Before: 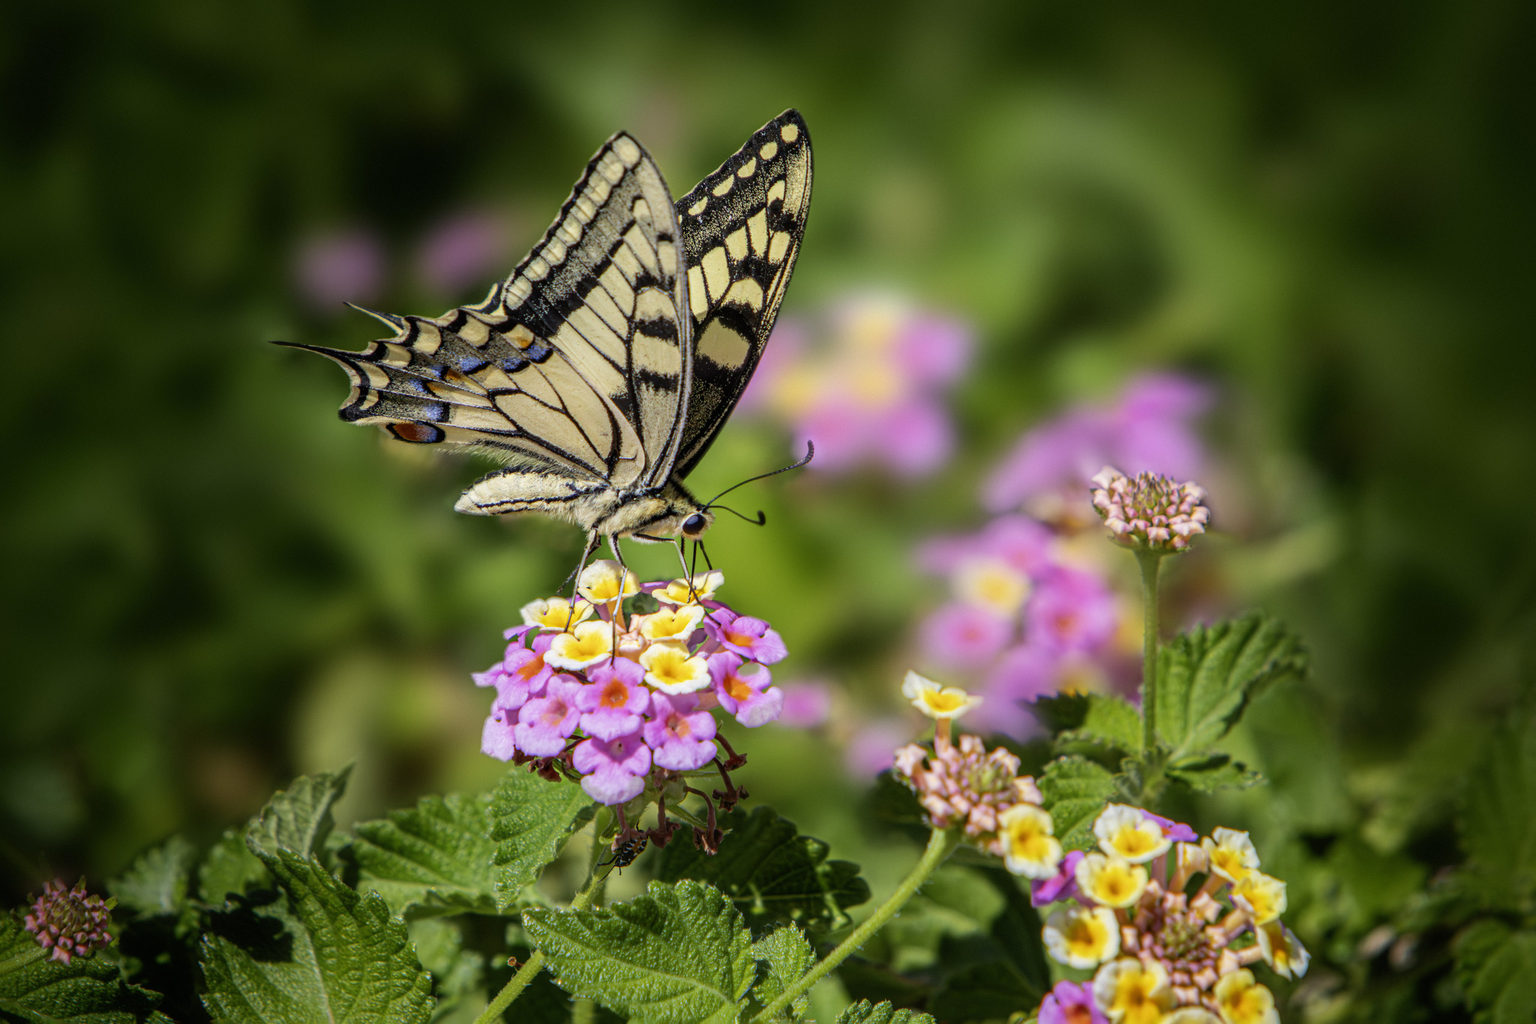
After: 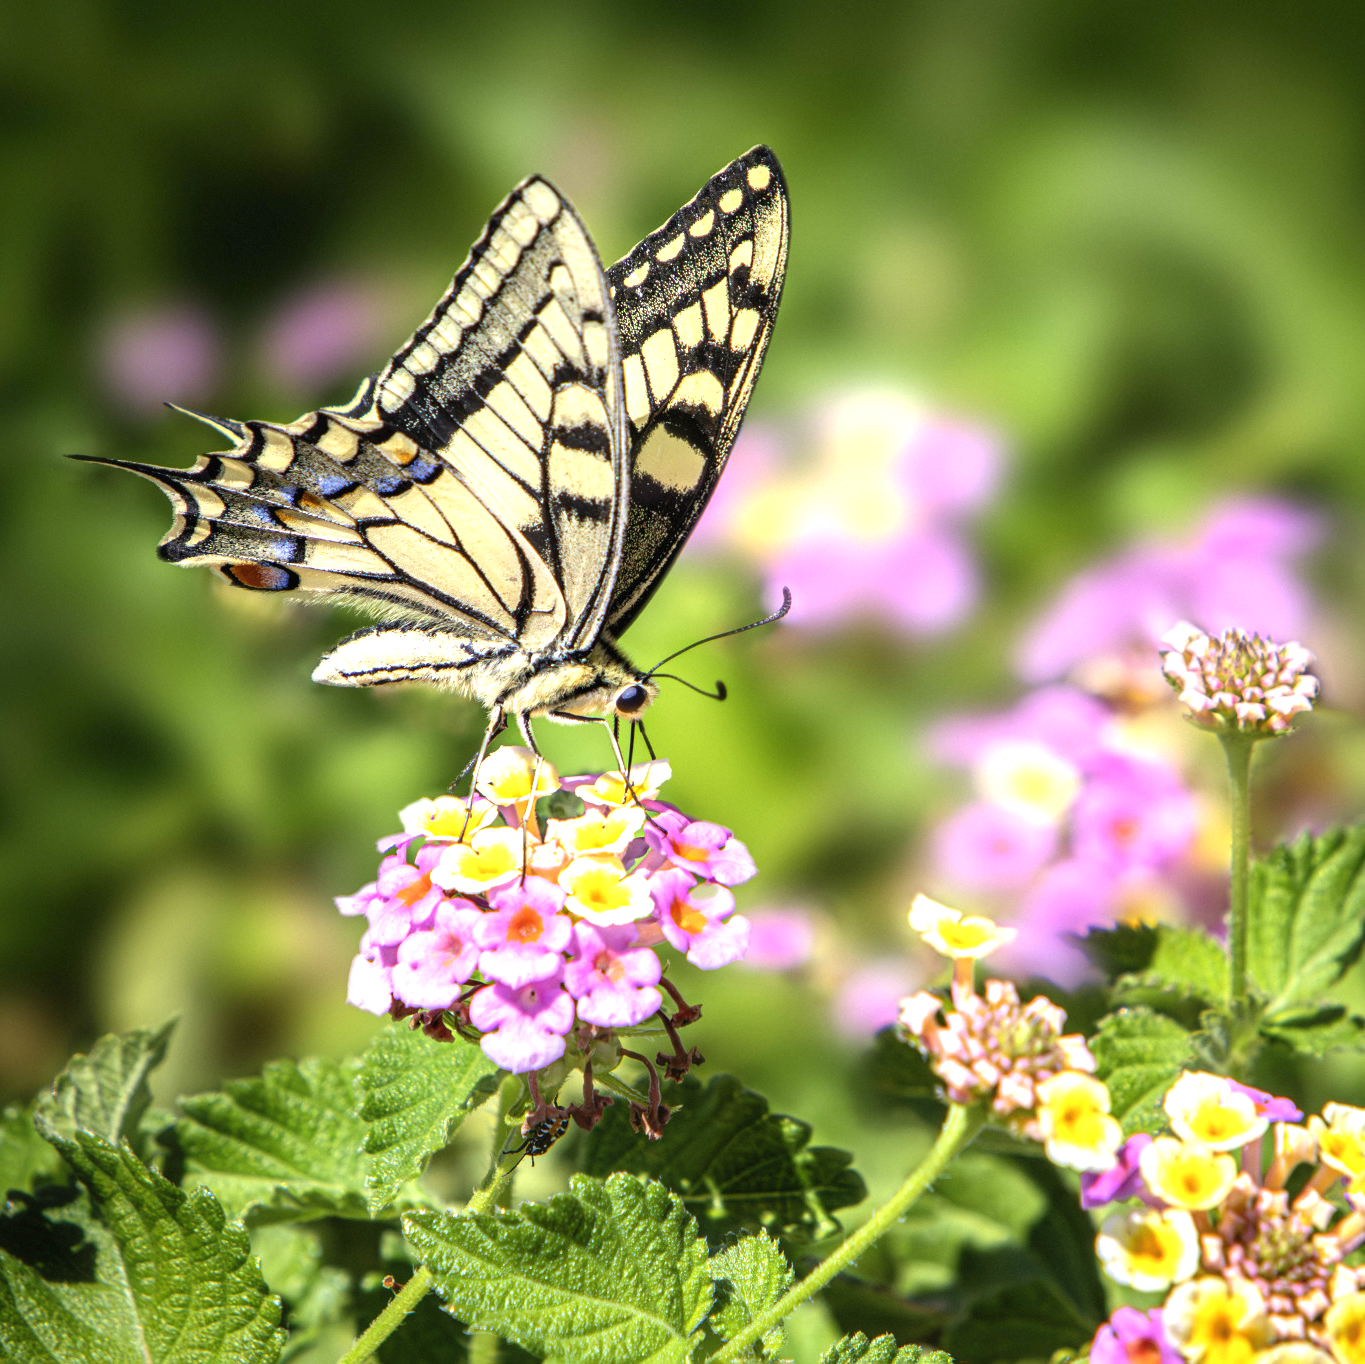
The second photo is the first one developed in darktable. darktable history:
exposure: black level correction 0, exposure 1.104 EV, compensate exposure bias true, compensate highlight preservation false
crop and rotate: left 14.357%, right 18.968%
